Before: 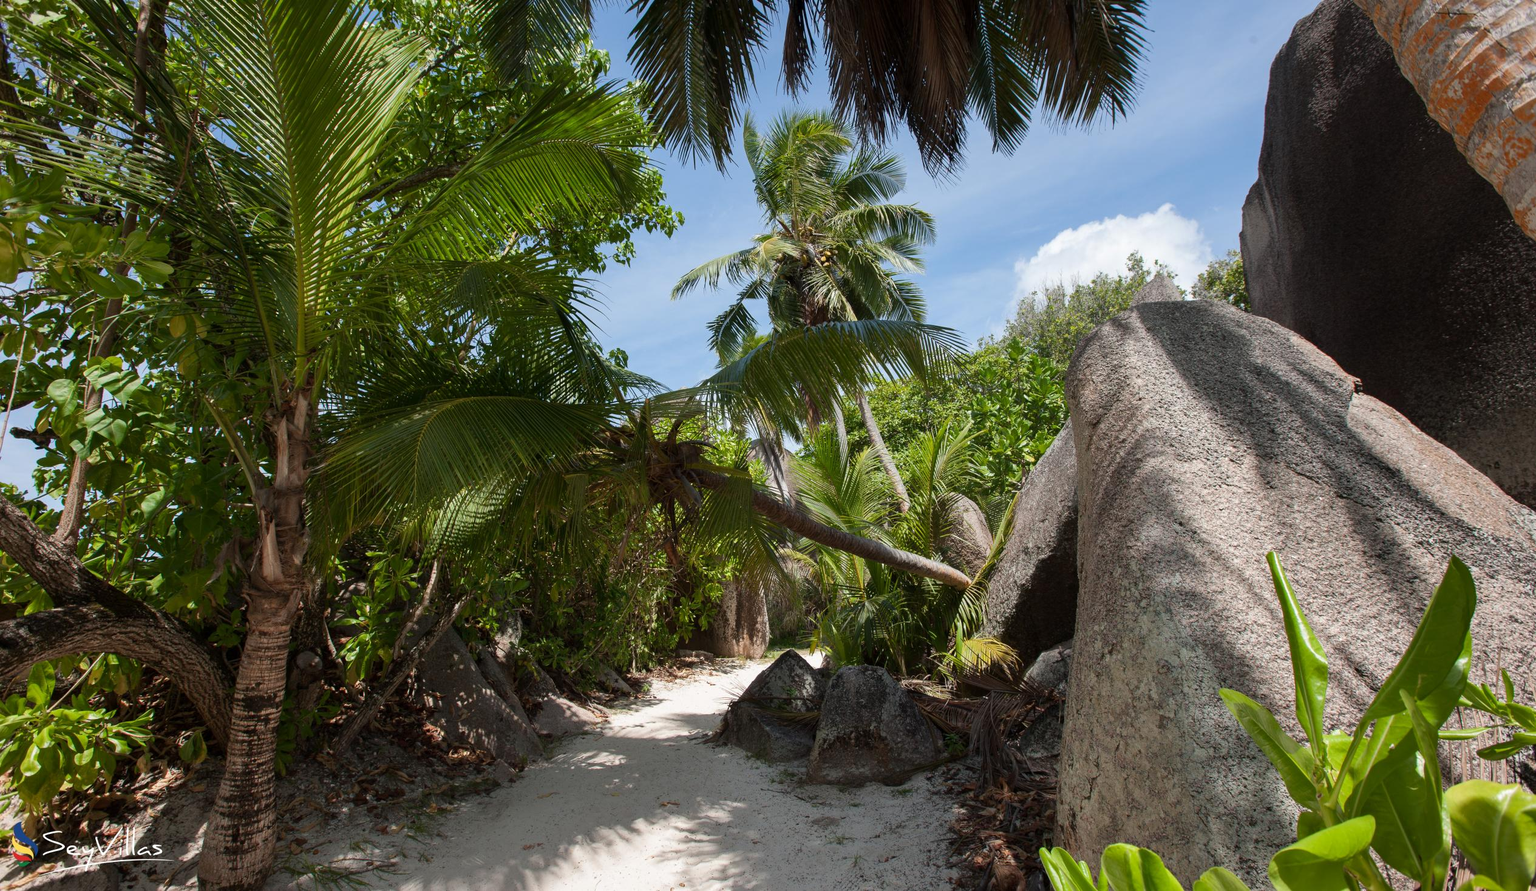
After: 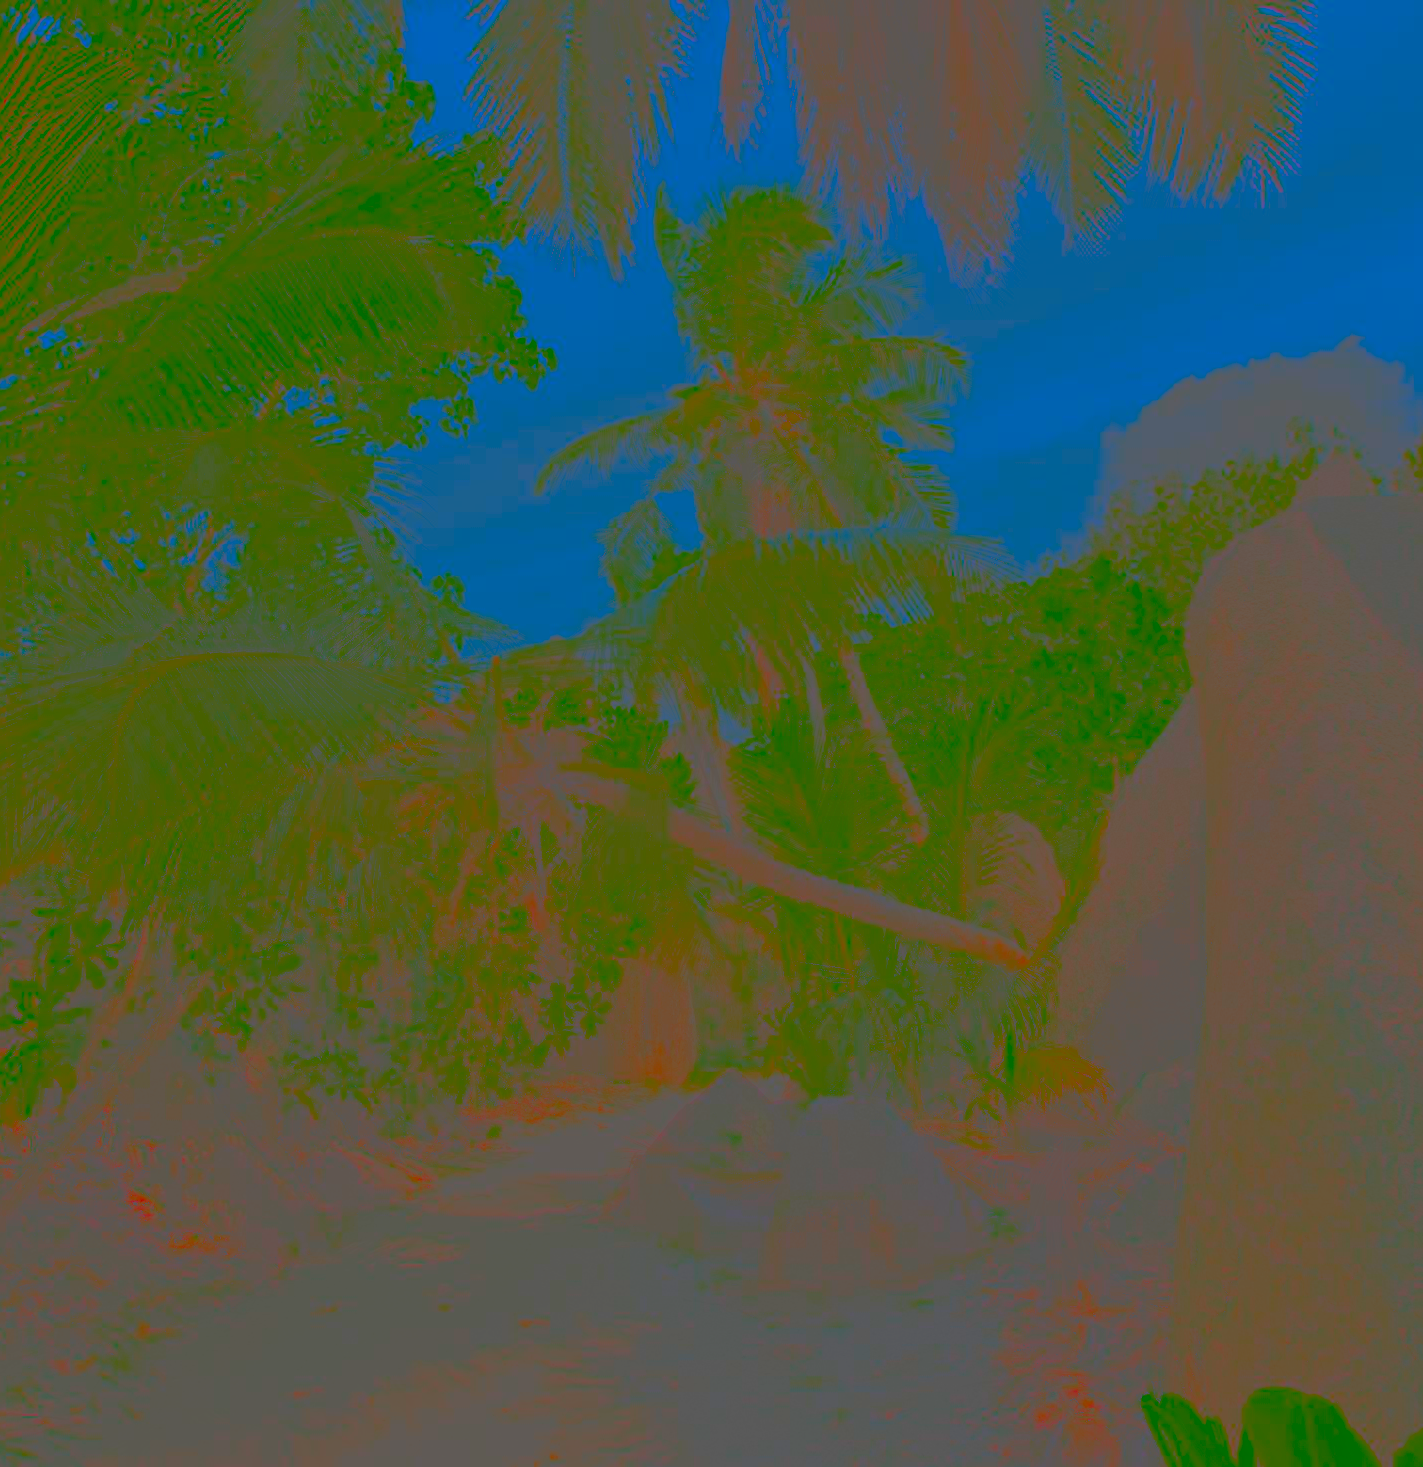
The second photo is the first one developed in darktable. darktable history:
tone curve: curves: ch0 [(0, 0) (0.003, 0.098) (0.011, 0.099) (0.025, 0.103) (0.044, 0.114) (0.069, 0.13) (0.1, 0.142) (0.136, 0.161) (0.177, 0.189) (0.224, 0.224) (0.277, 0.266) (0.335, 0.32) (0.399, 0.38) (0.468, 0.45) (0.543, 0.522) (0.623, 0.598) (0.709, 0.669) (0.801, 0.731) (0.898, 0.786) (1, 1)], color space Lab, independent channels, preserve colors none
sharpen: on, module defaults
base curve: curves: ch0 [(0, 0) (0.688, 0.865) (1, 1)]
crop and rotate: left 22.555%, right 21.191%
contrast brightness saturation: contrast -0.981, brightness -0.164, saturation 0.769
